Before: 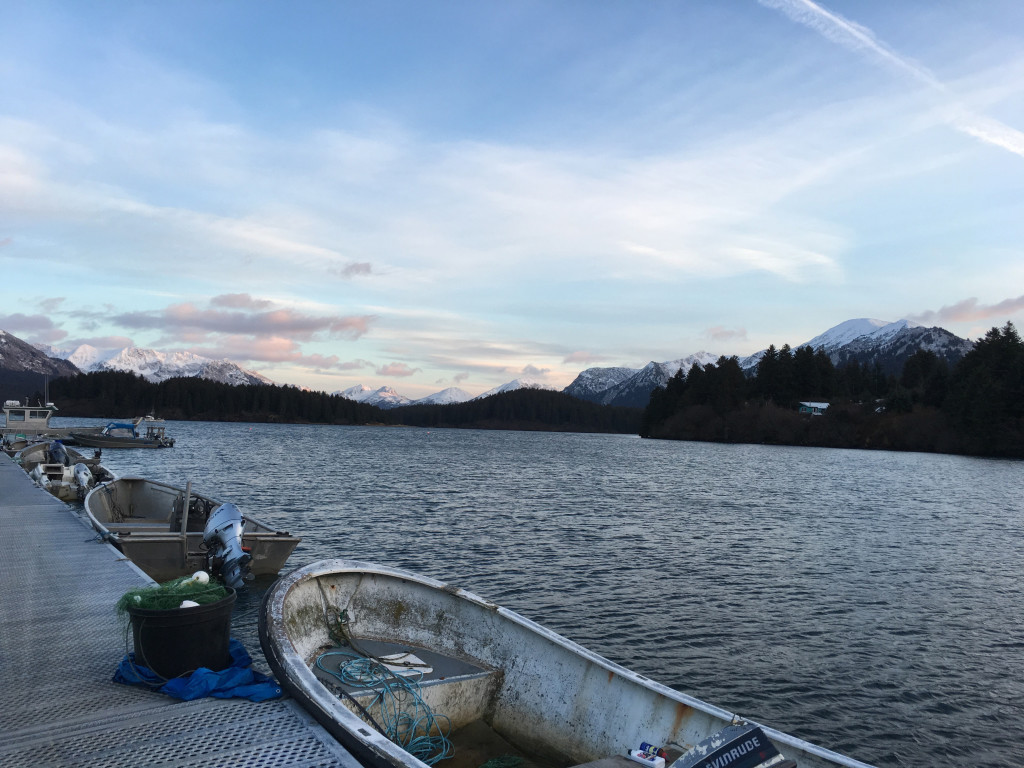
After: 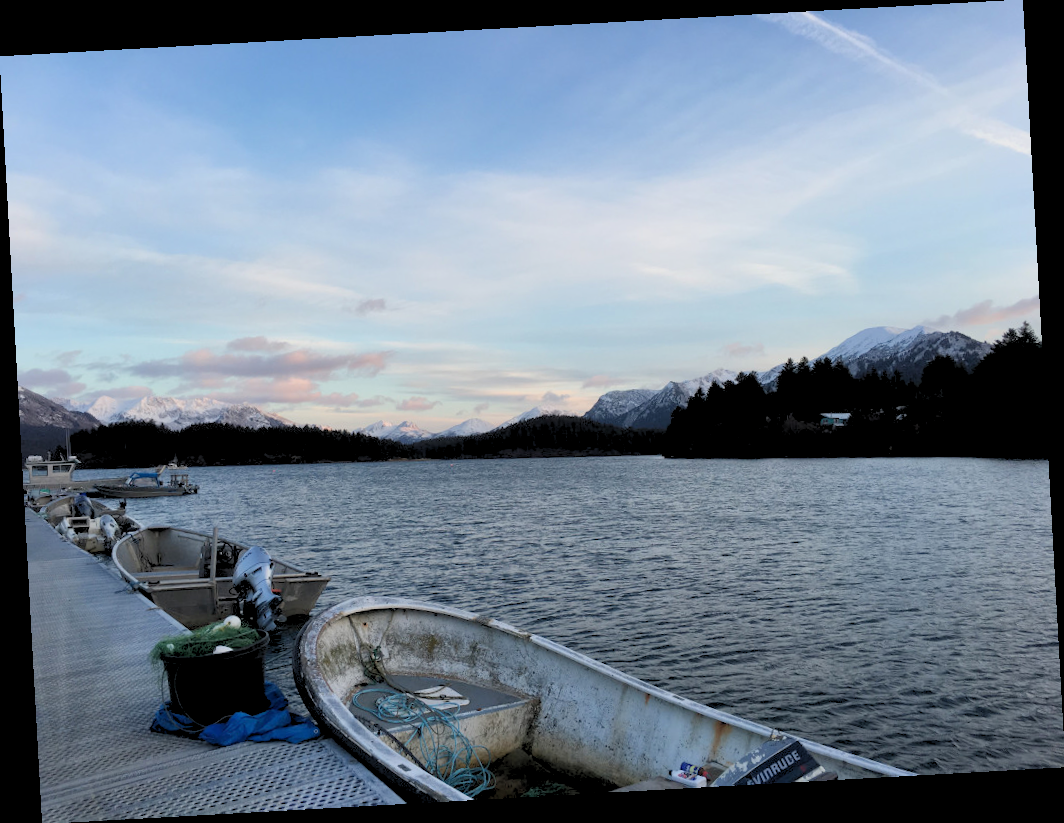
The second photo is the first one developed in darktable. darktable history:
rgb levels: preserve colors sum RGB, levels [[0.038, 0.433, 0.934], [0, 0.5, 1], [0, 0.5, 1]]
rotate and perspective: rotation -3.18°, automatic cropping off
